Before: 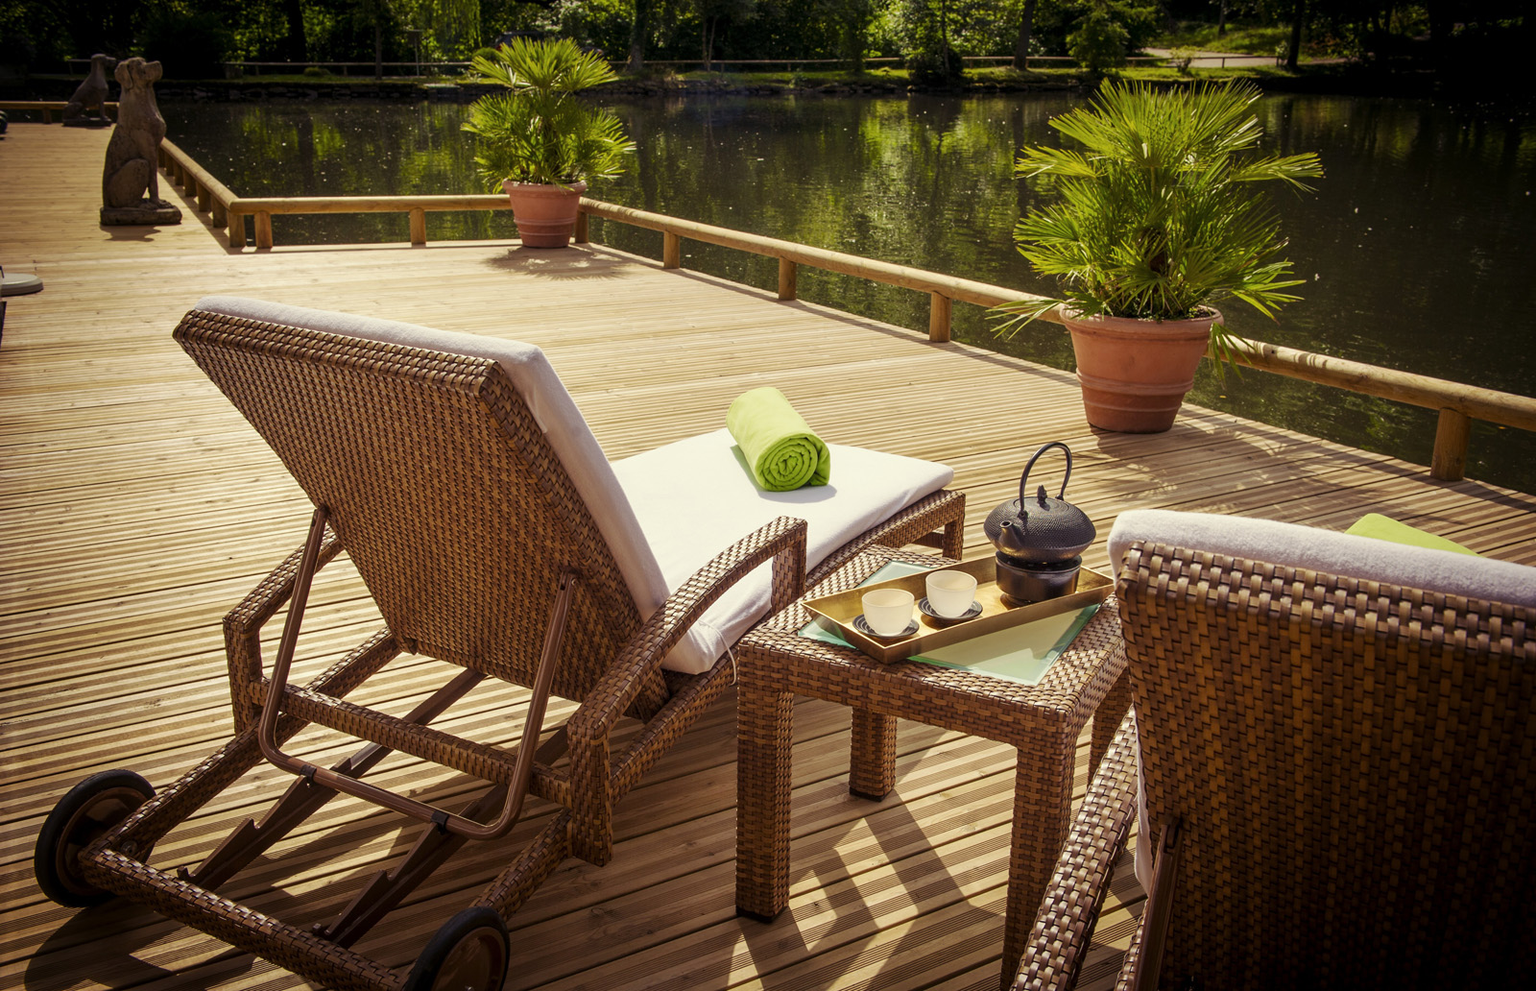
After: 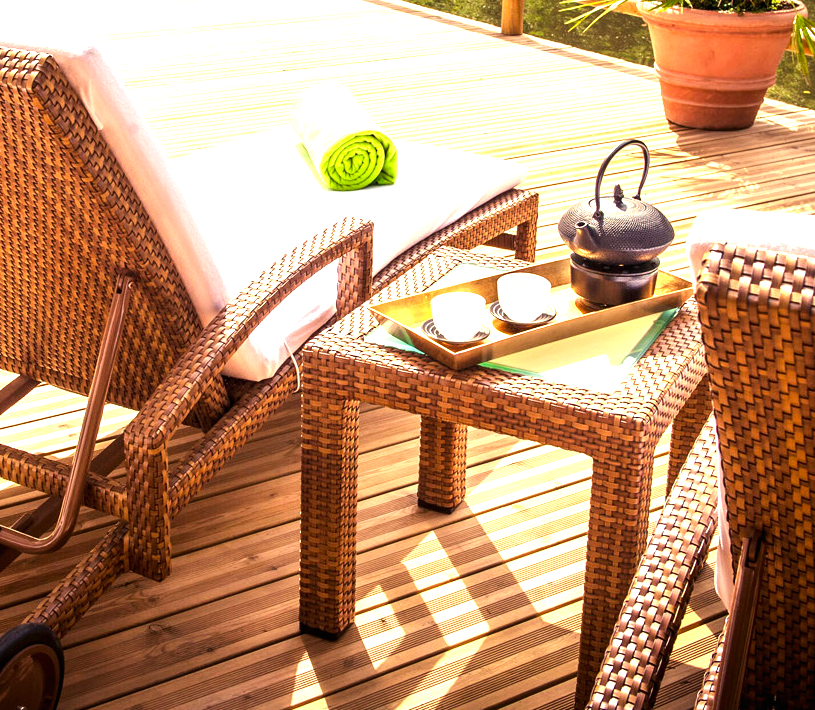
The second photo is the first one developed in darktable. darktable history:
white balance: emerald 1
crop and rotate: left 29.237%, top 31.152%, right 19.807%
tone equalizer: -8 EV -0.417 EV, -7 EV -0.389 EV, -6 EV -0.333 EV, -5 EV -0.222 EV, -3 EV 0.222 EV, -2 EV 0.333 EV, -1 EV 0.389 EV, +0 EV 0.417 EV, edges refinement/feathering 500, mask exposure compensation -1.57 EV, preserve details no
exposure: black level correction 0, exposure 1.75 EV, compensate exposure bias true, compensate highlight preservation false
